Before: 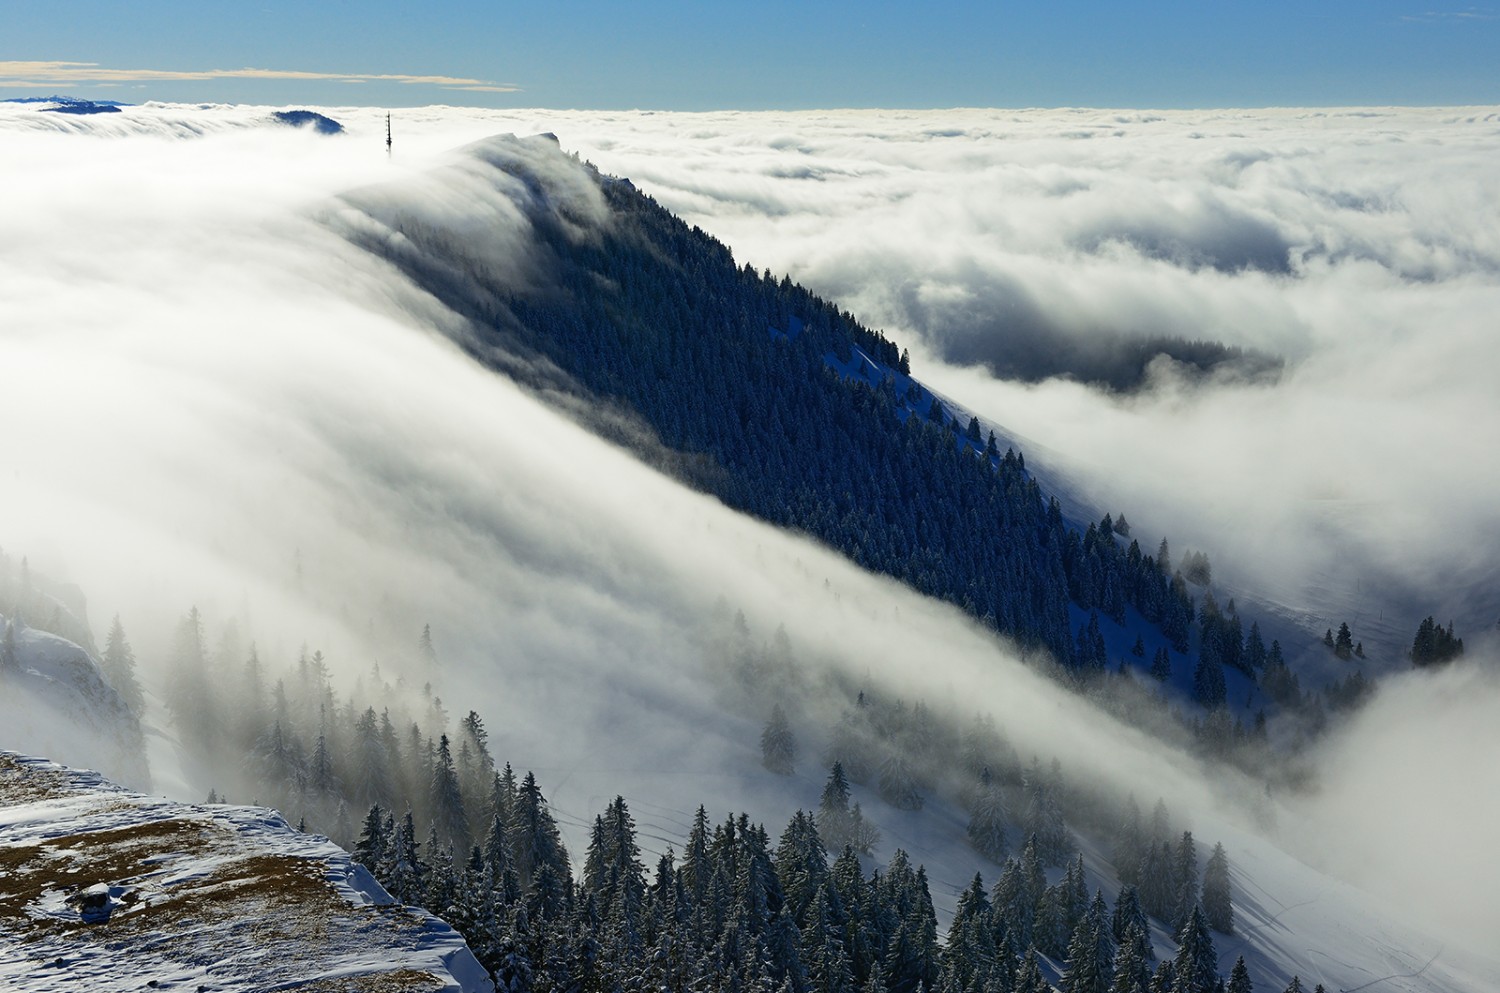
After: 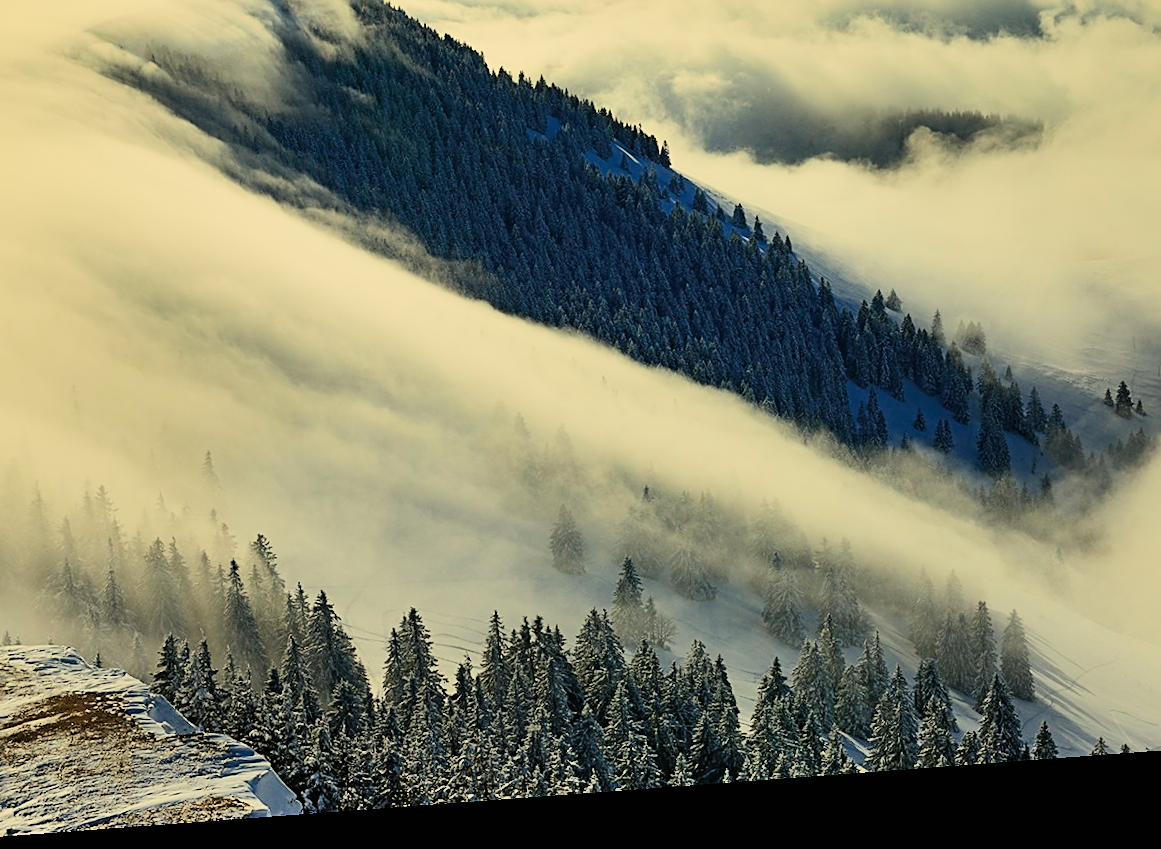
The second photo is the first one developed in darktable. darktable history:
rotate and perspective: rotation -4.25°, automatic cropping off
shadows and highlights: soften with gaussian
crop: left 16.871%, top 22.857%, right 9.116%
white balance: red 1.08, blue 0.791
sharpen: on, module defaults
exposure: black level correction 0, exposure 1 EV, compensate exposure bias true, compensate highlight preservation false
filmic rgb: black relative exposure -7.15 EV, white relative exposure 5.36 EV, hardness 3.02, color science v6 (2022)
